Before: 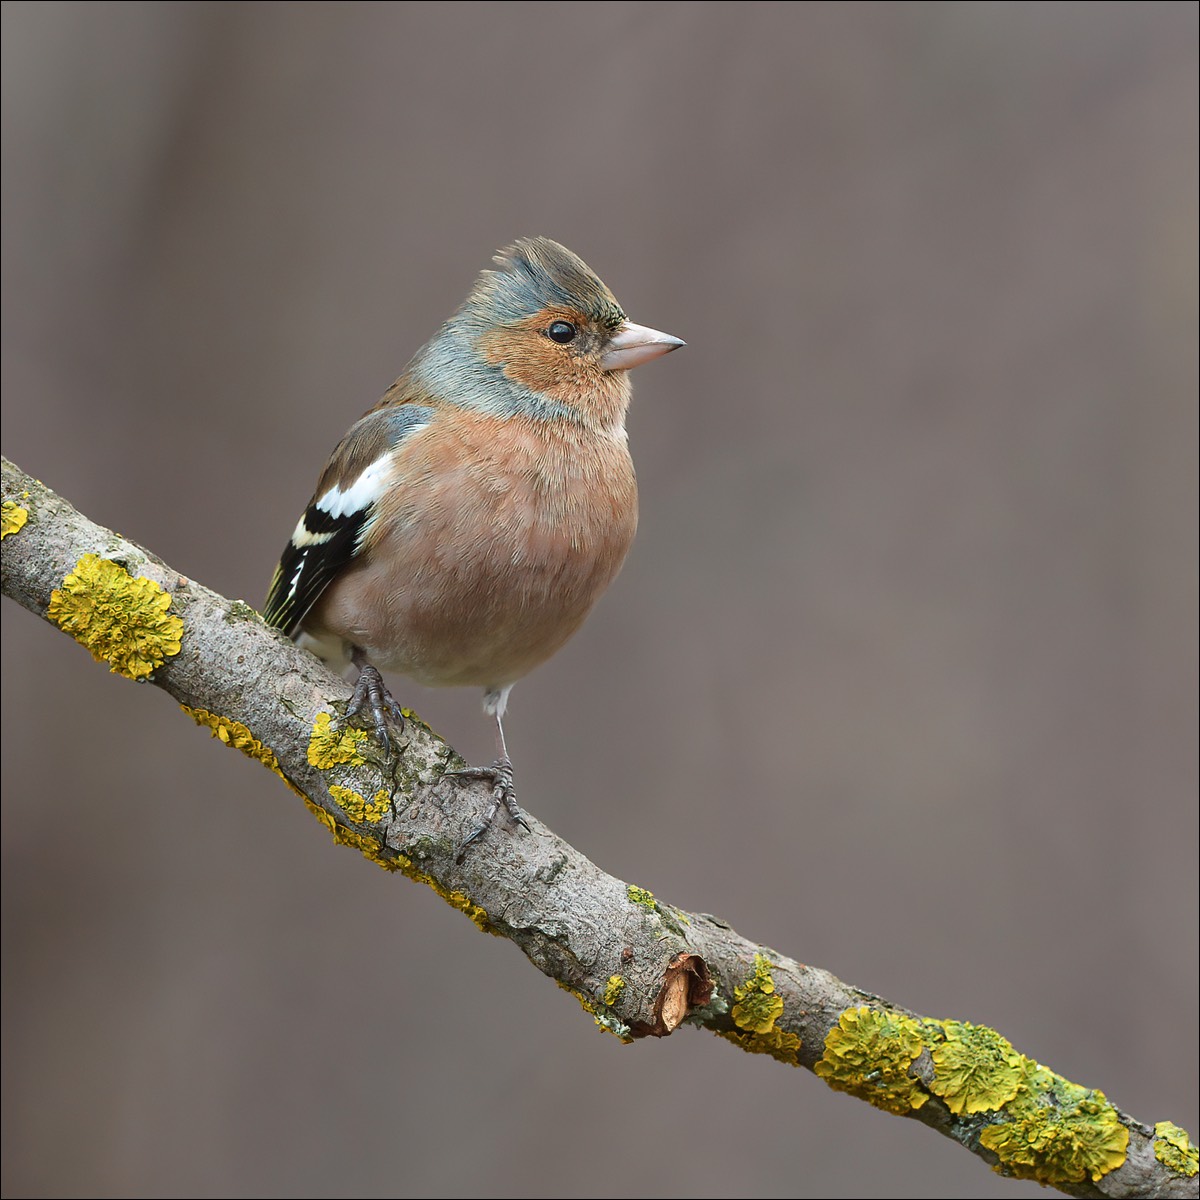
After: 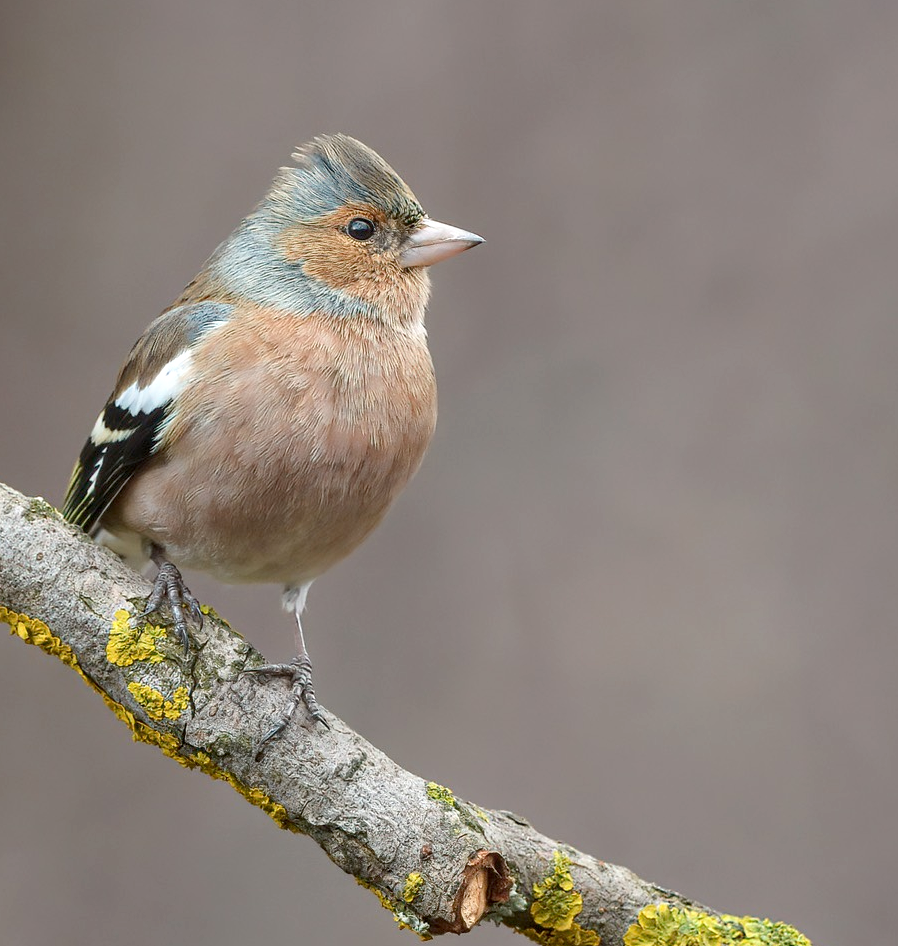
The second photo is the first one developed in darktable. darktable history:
crop: left 16.768%, top 8.653%, right 8.362%, bottom 12.485%
local contrast: on, module defaults
